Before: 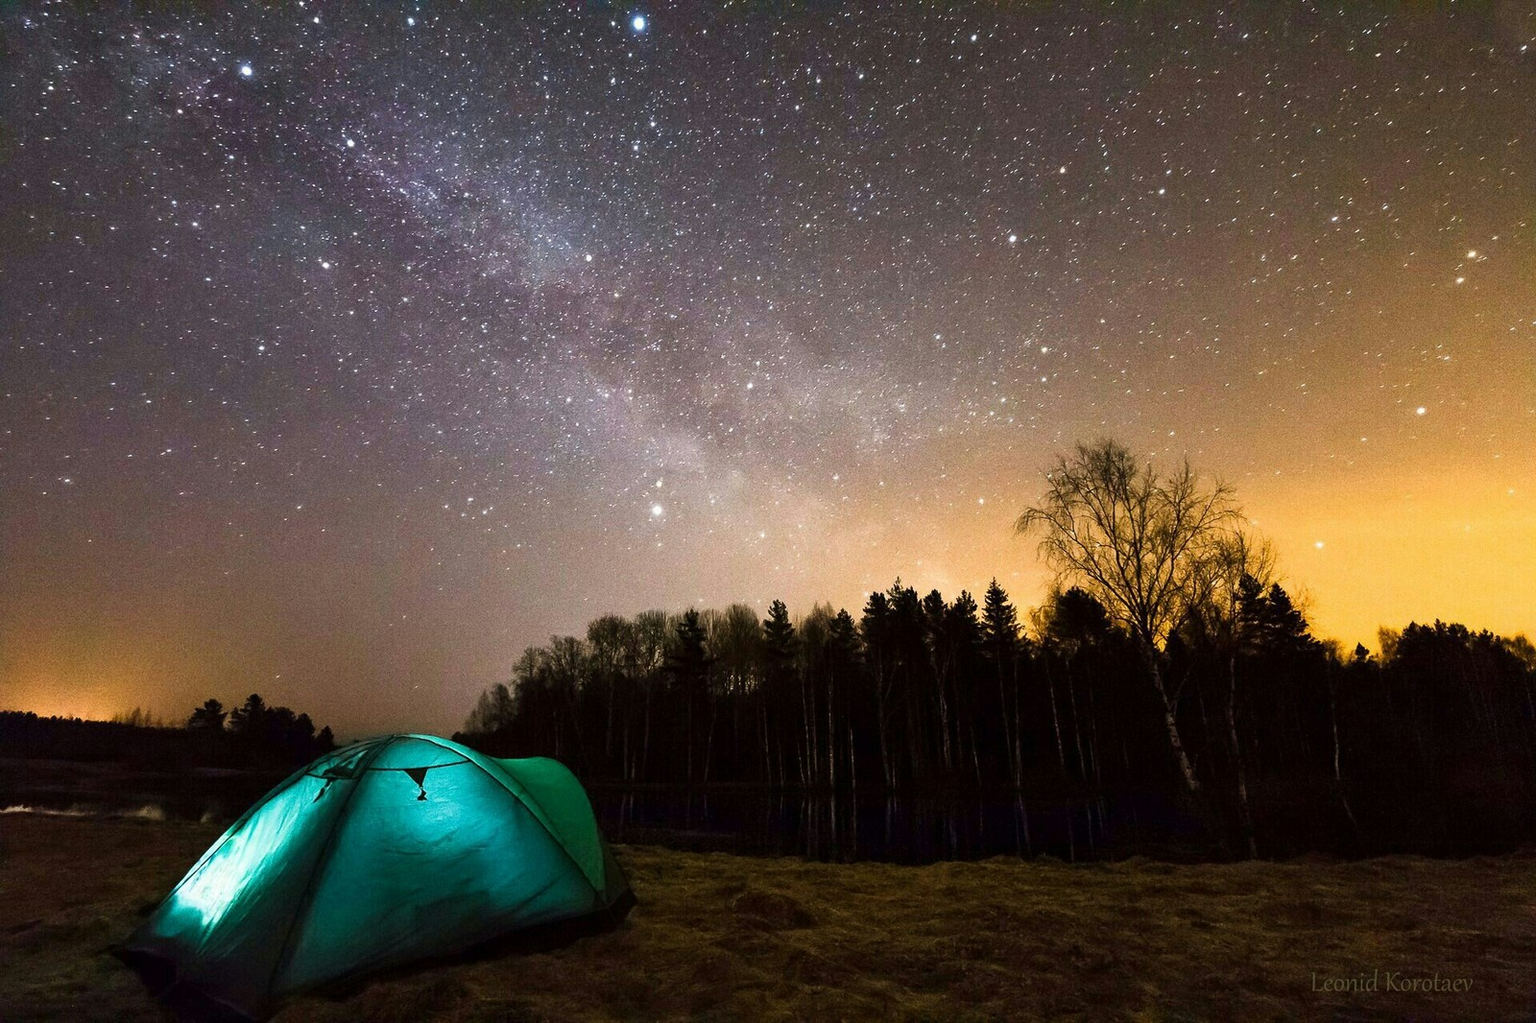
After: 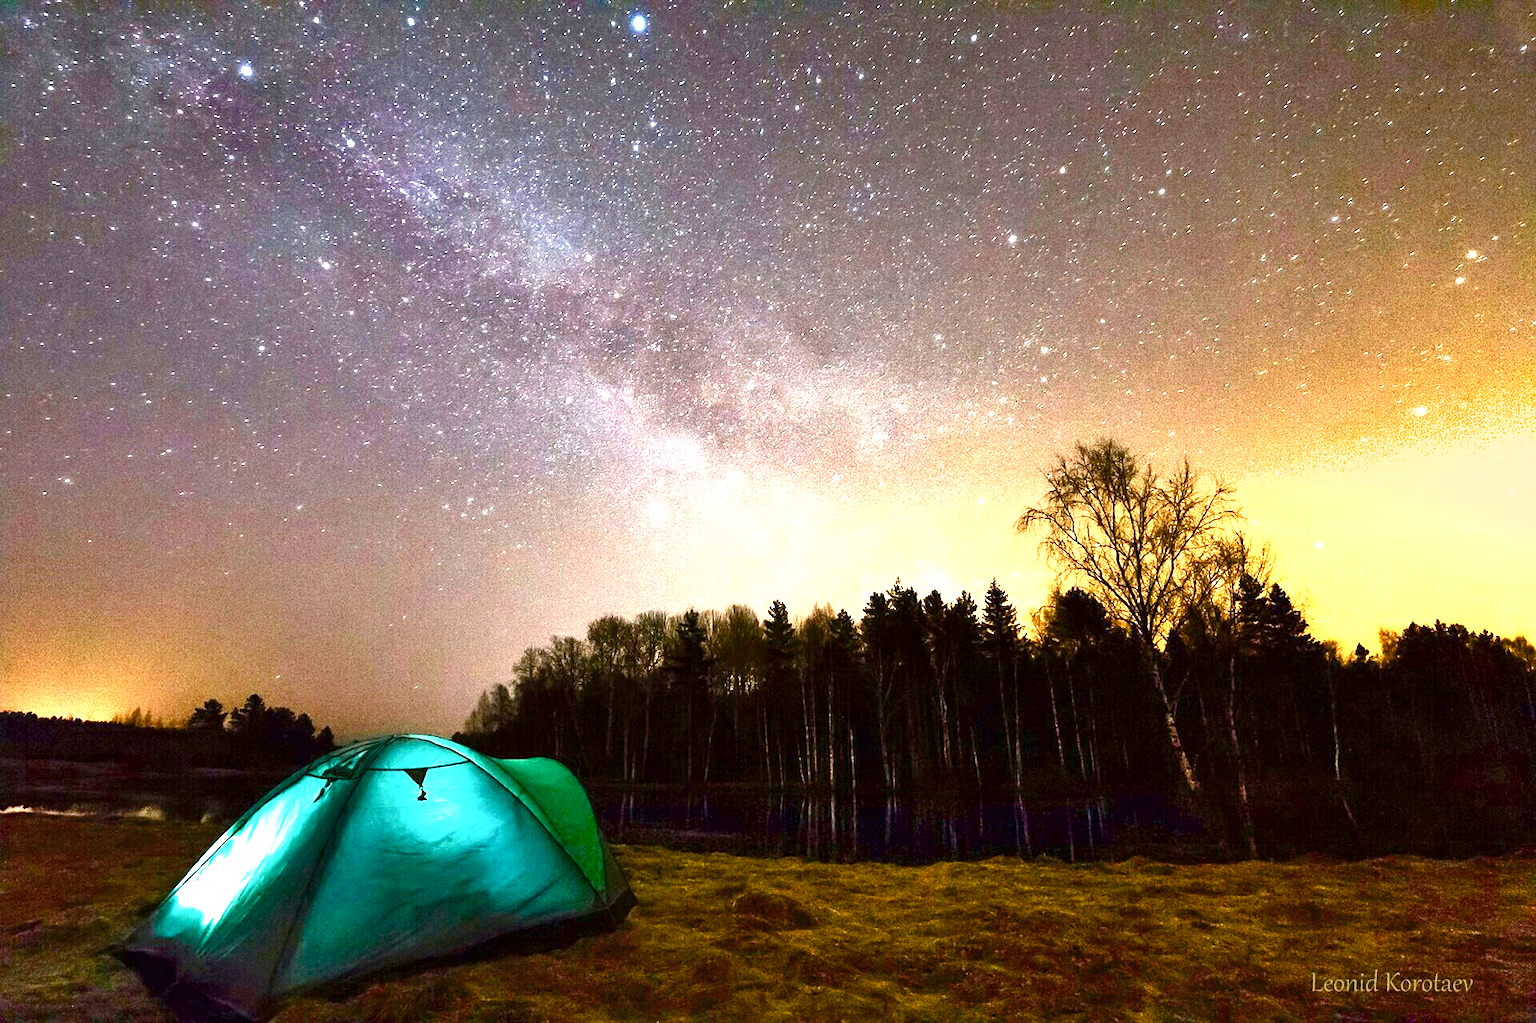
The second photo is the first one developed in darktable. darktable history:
shadows and highlights: soften with gaussian
color balance rgb: shadows lift › luminance -9.369%, perceptual saturation grading › global saturation 20%, perceptual saturation grading › highlights -25.174%, perceptual saturation grading › shadows 24.995%, saturation formula JzAzBz (2021)
exposure: black level correction 0, exposure 1.467 EV, compensate exposure bias true, compensate highlight preservation false
